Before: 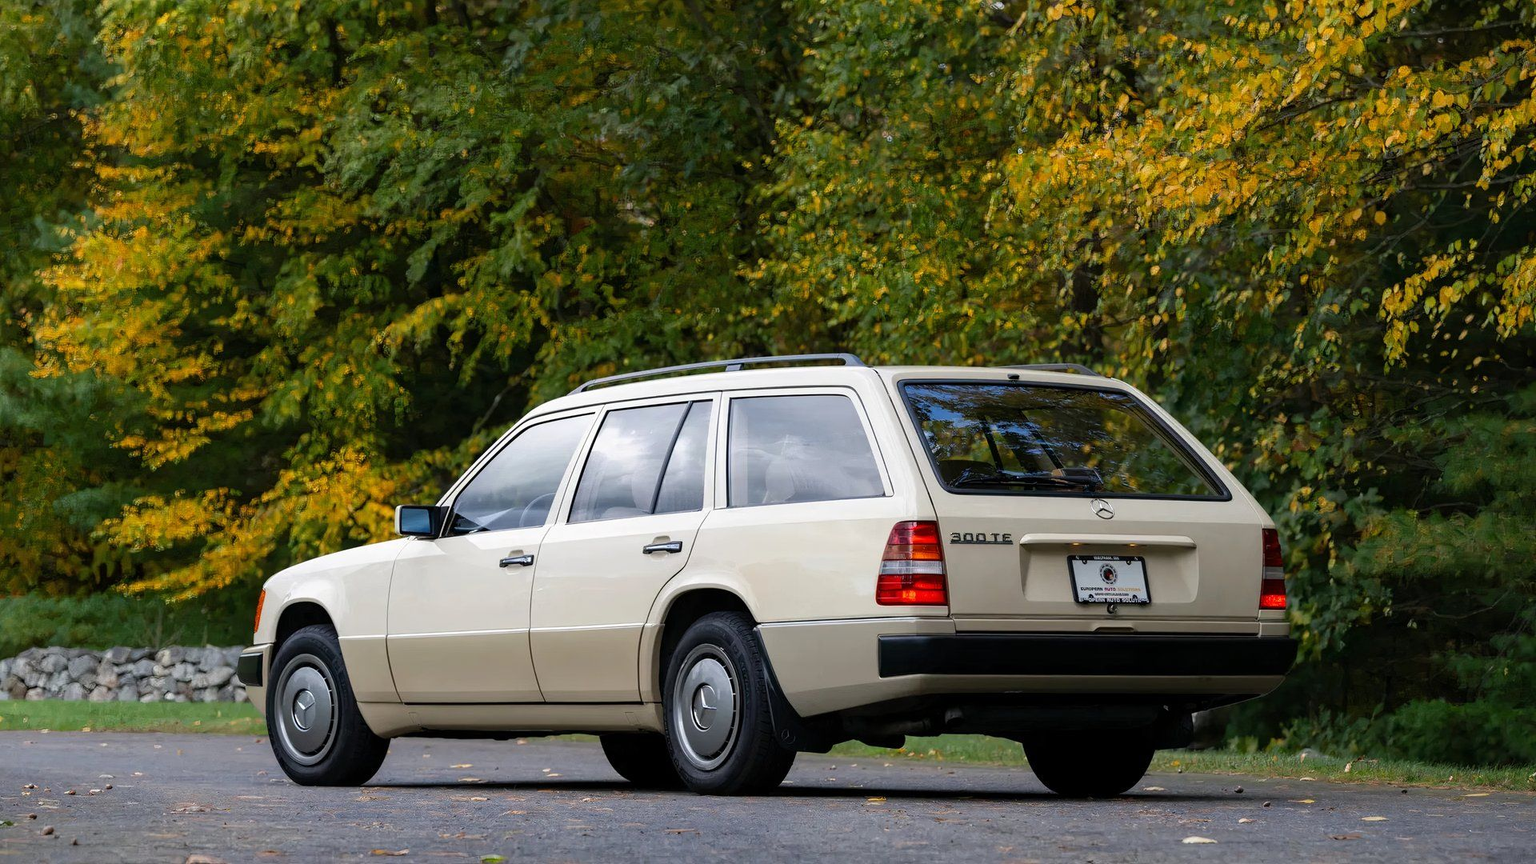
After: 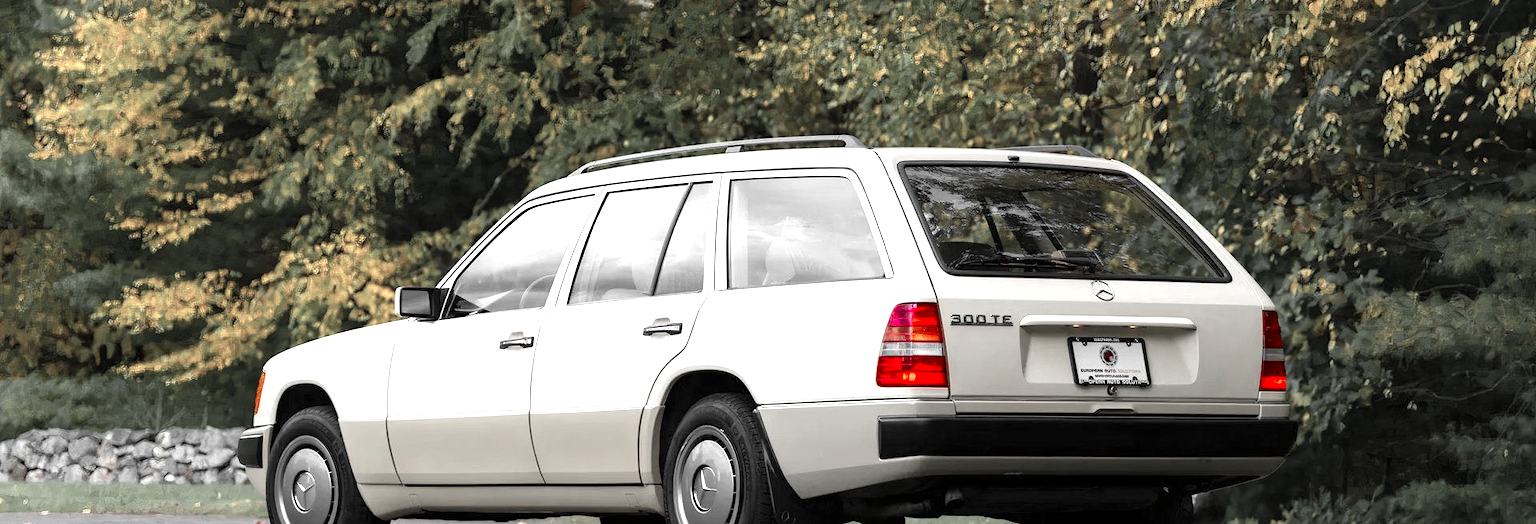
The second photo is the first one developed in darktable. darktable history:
color zones: curves: ch1 [(0, 0.831) (0.08, 0.771) (0.157, 0.268) (0.241, 0.207) (0.562, -0.005) (0.714, -0.013) (0.876, 0.01) (1, 0.831)]
exposure: exposure 0.766 EV, compensate highlight preservation false
crop and rotate: top 25.357%, bottom 13.942%
levels: levels [0, 0.476, 0.951]
